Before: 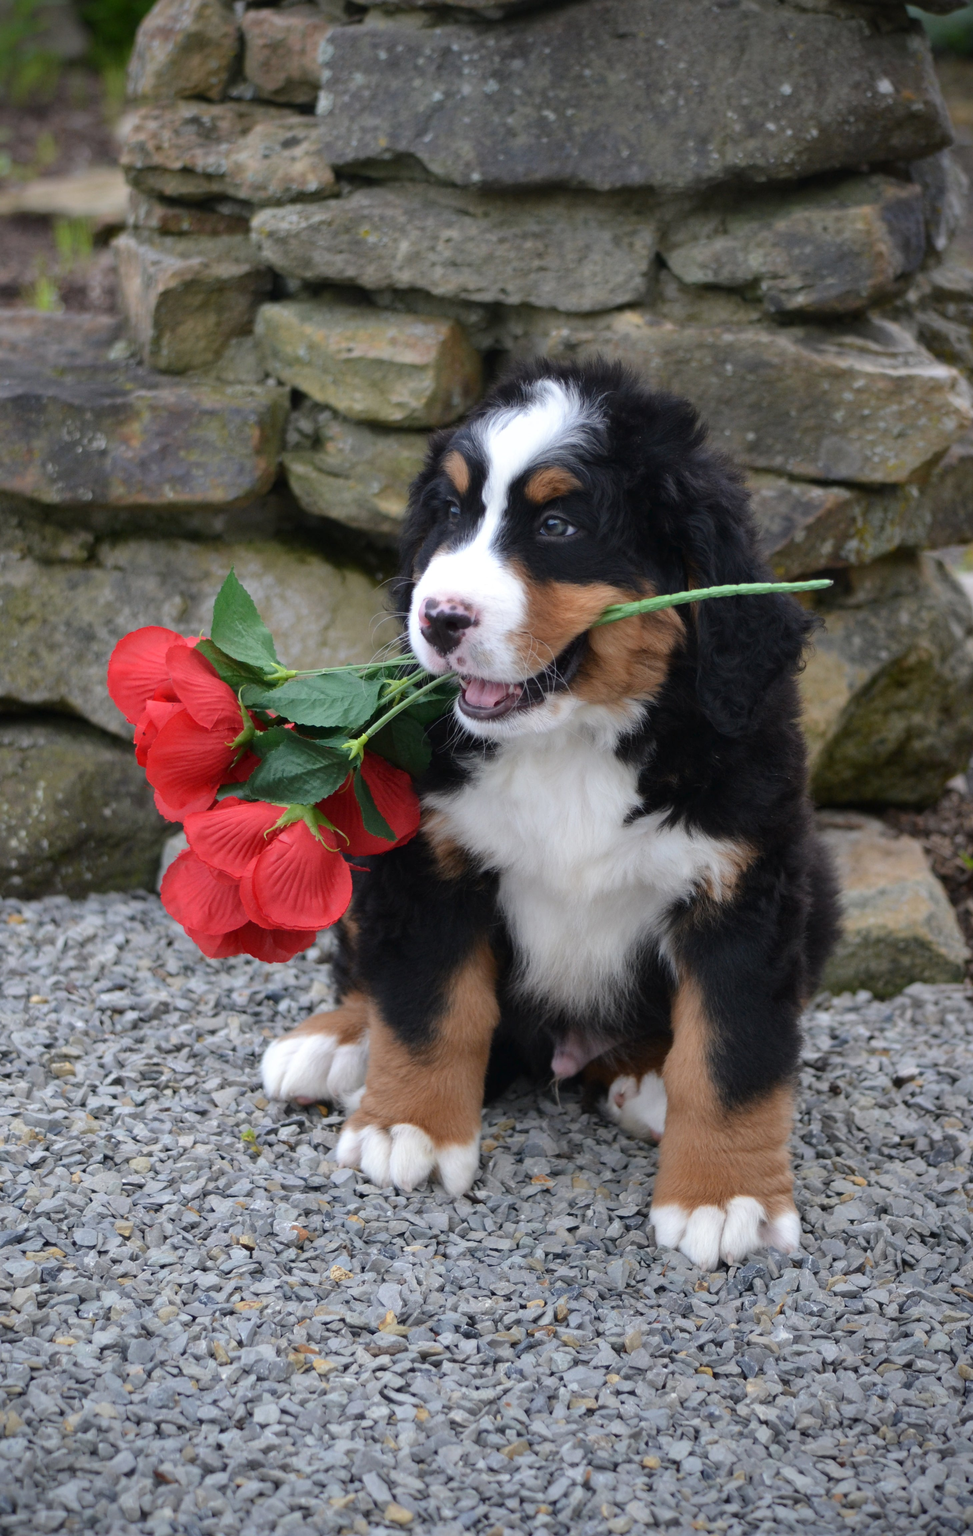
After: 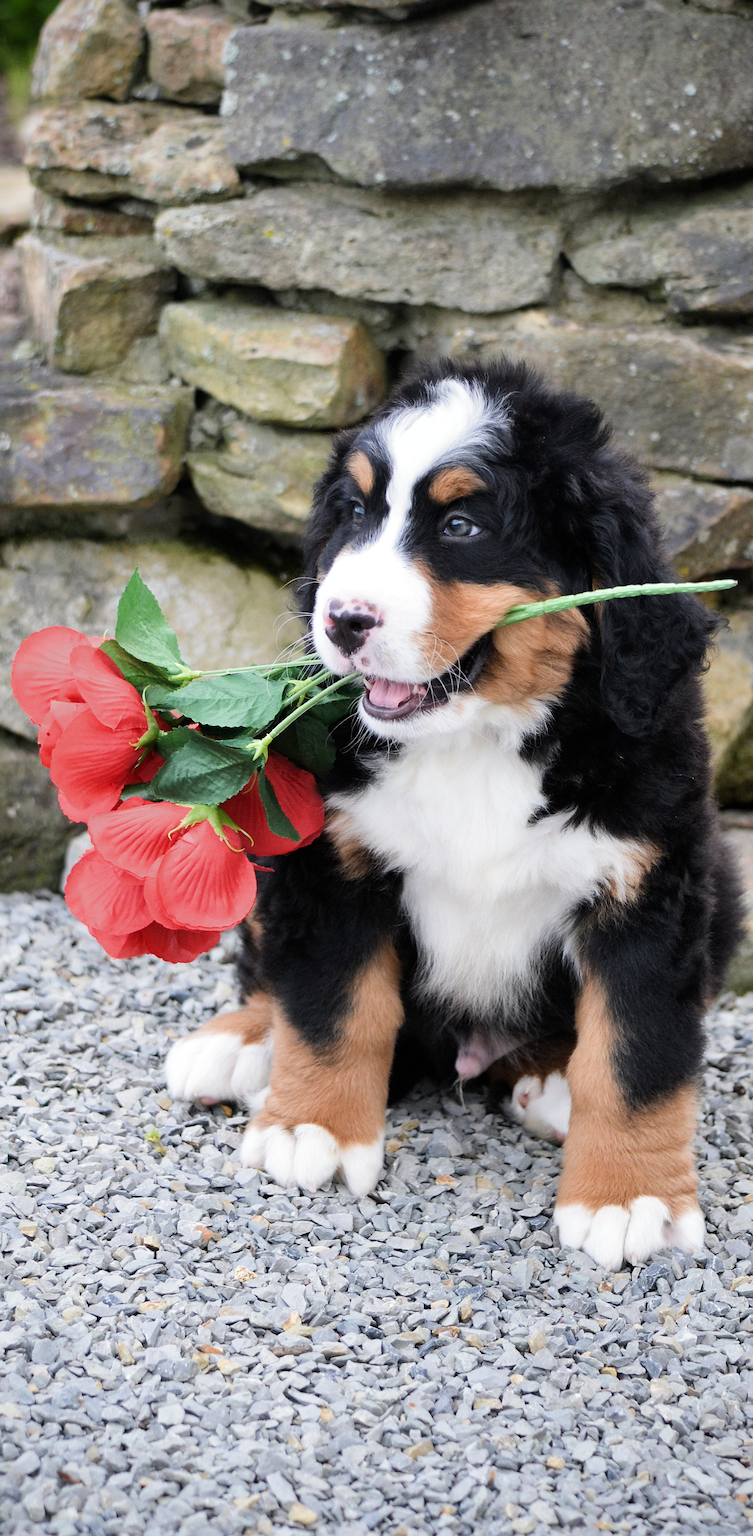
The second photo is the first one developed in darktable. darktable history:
crop: left 9.88%, right 12.664%
filmic rgb: middle gray luminance 9.23%, black relative exposure -10.55 EV, white relative exposure 3.45 EV, threshold 6 EV, target black luminance 0%, hardness 5.98, latitude 59.69%, contrast 1.087, highlights saturation mix 5%, shadows ↔ highlights balance 29.23%, add noise in highlights 0, color science v3 (2019), use custom middle-gray values true, iterations of high-quality reconstruction 0, contrast in highlights soft, enable highlight reconstruction true
sharpen: on, module defaults
rotate and perspective: automatic cropping original format, crop left 0, crop top 0
